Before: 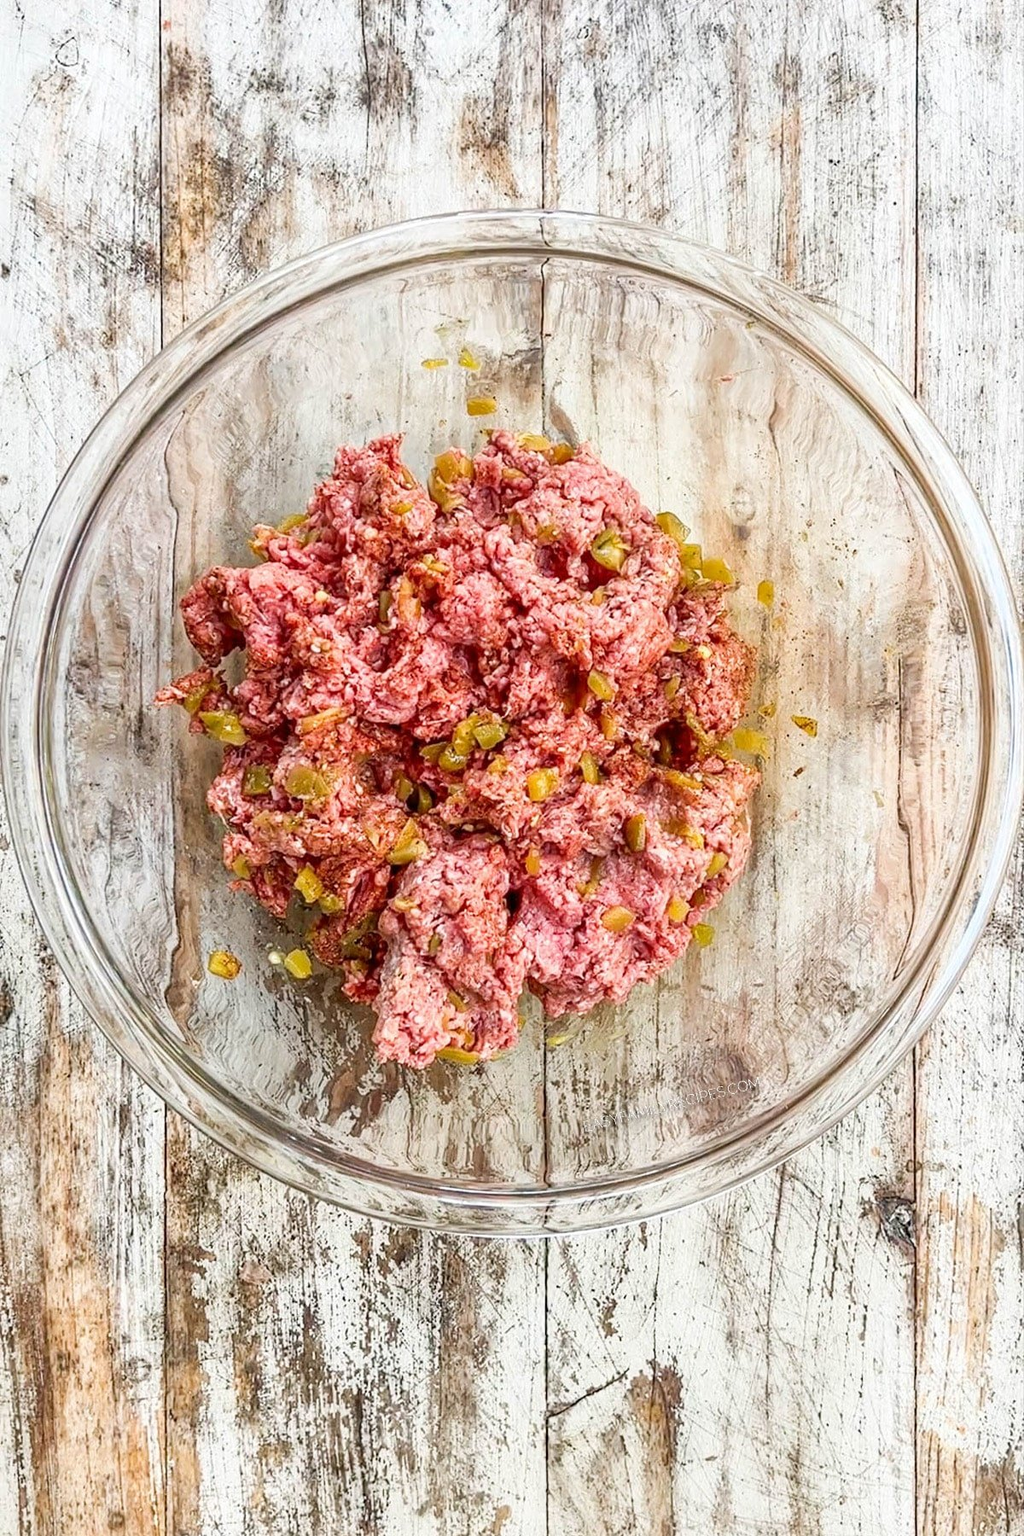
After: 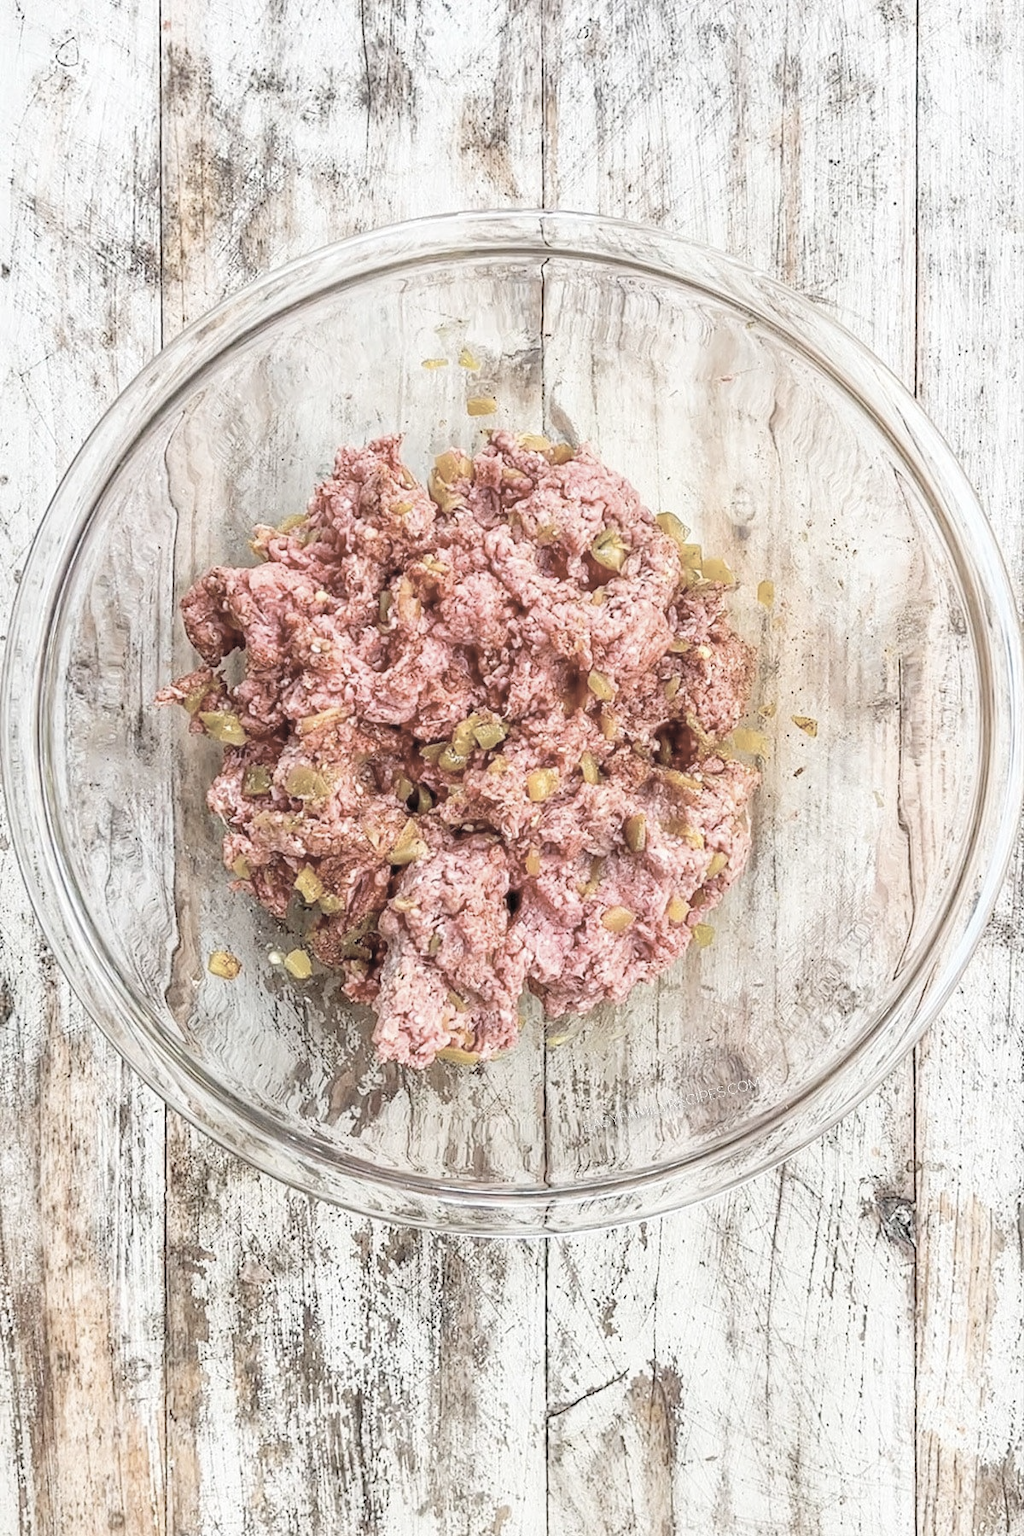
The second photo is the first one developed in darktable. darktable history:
tone equalizer: on, module defaults
contrast brightness saturation: brightness 0.18, saturation -0.5
